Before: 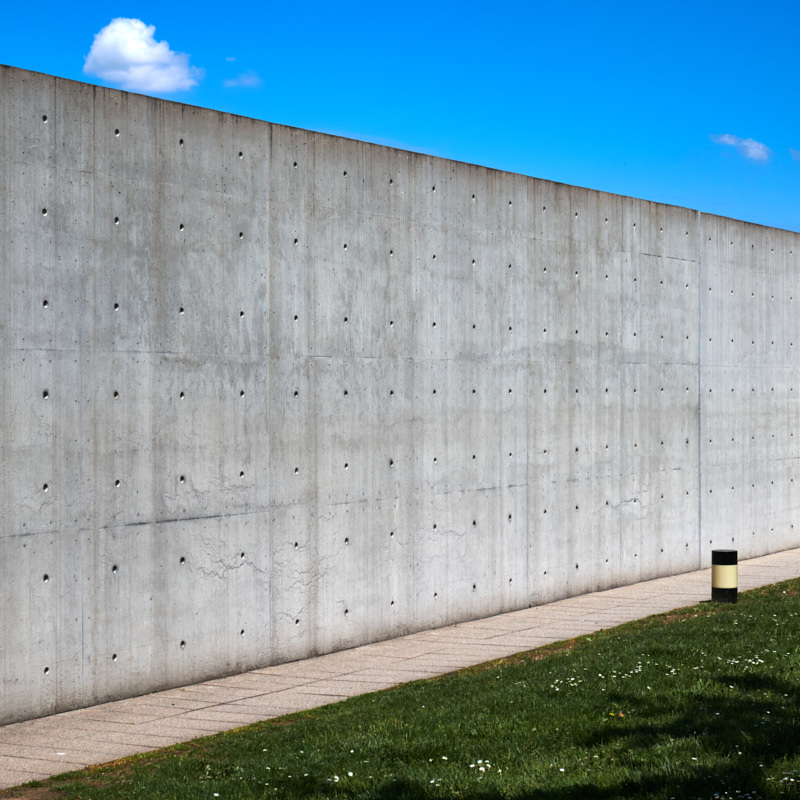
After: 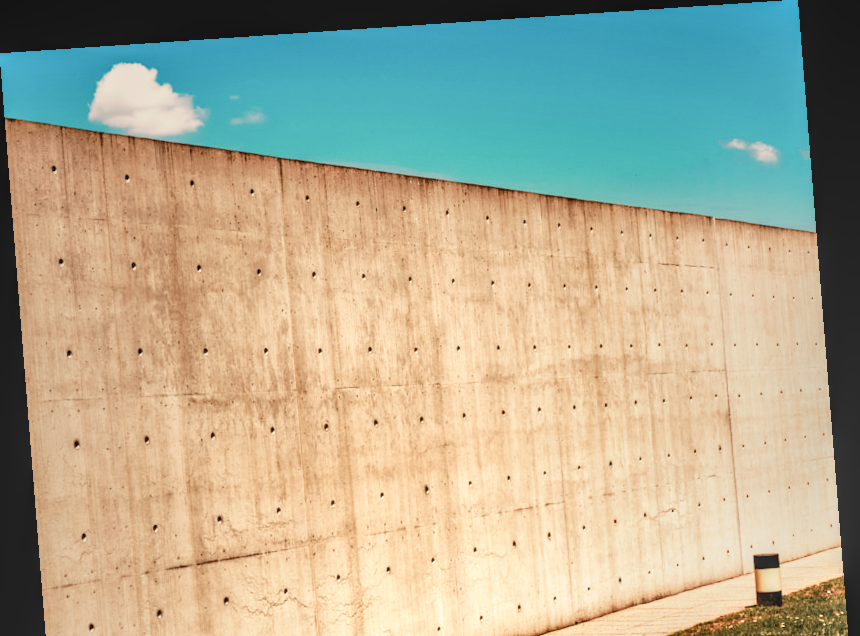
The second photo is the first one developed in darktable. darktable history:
color correction: saturation 0.99
color balance: input saturation 80.07%
crop: bottom 24.967%
white balance: red 1.467, blue 0.684
base curve: curves: ch0 [(0, 0) (0.005, 0.002) (0.15, 0.3) (0.4, 0.7) (0.75, 0.95) (1, 1)], preserve colors none
shadows and highlights: low approximation 0.01, soften with gaussian
local contrast: highlights 0%, shadows 0%, detail 133%
rotate and perspective: rotation -4.2°, shear 0.006, automatic cropping off
